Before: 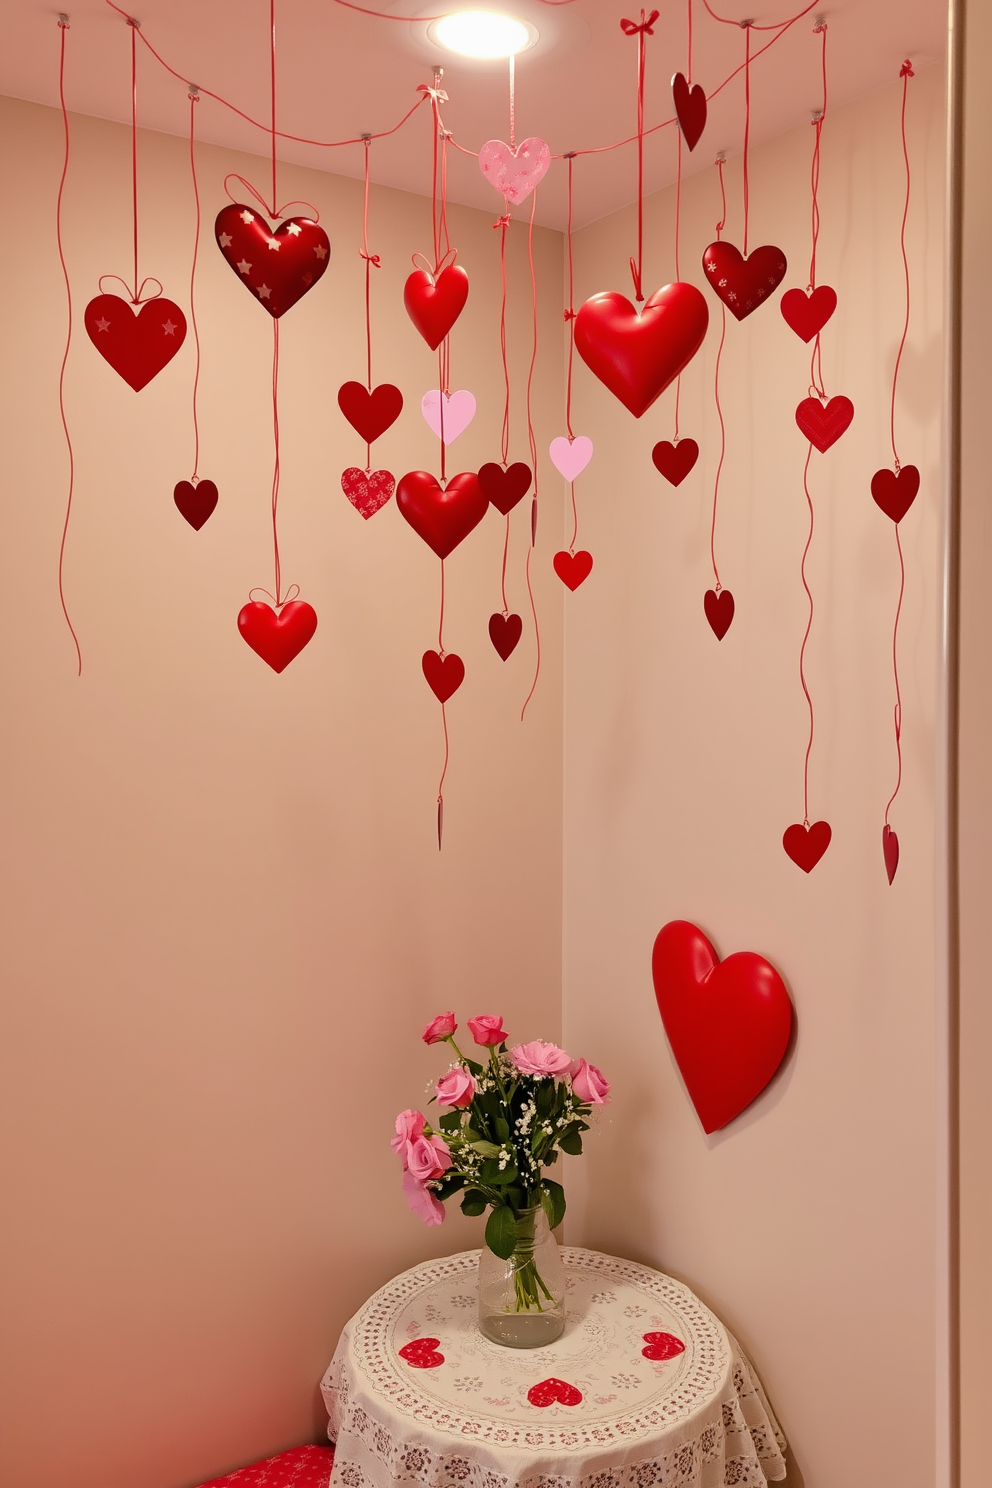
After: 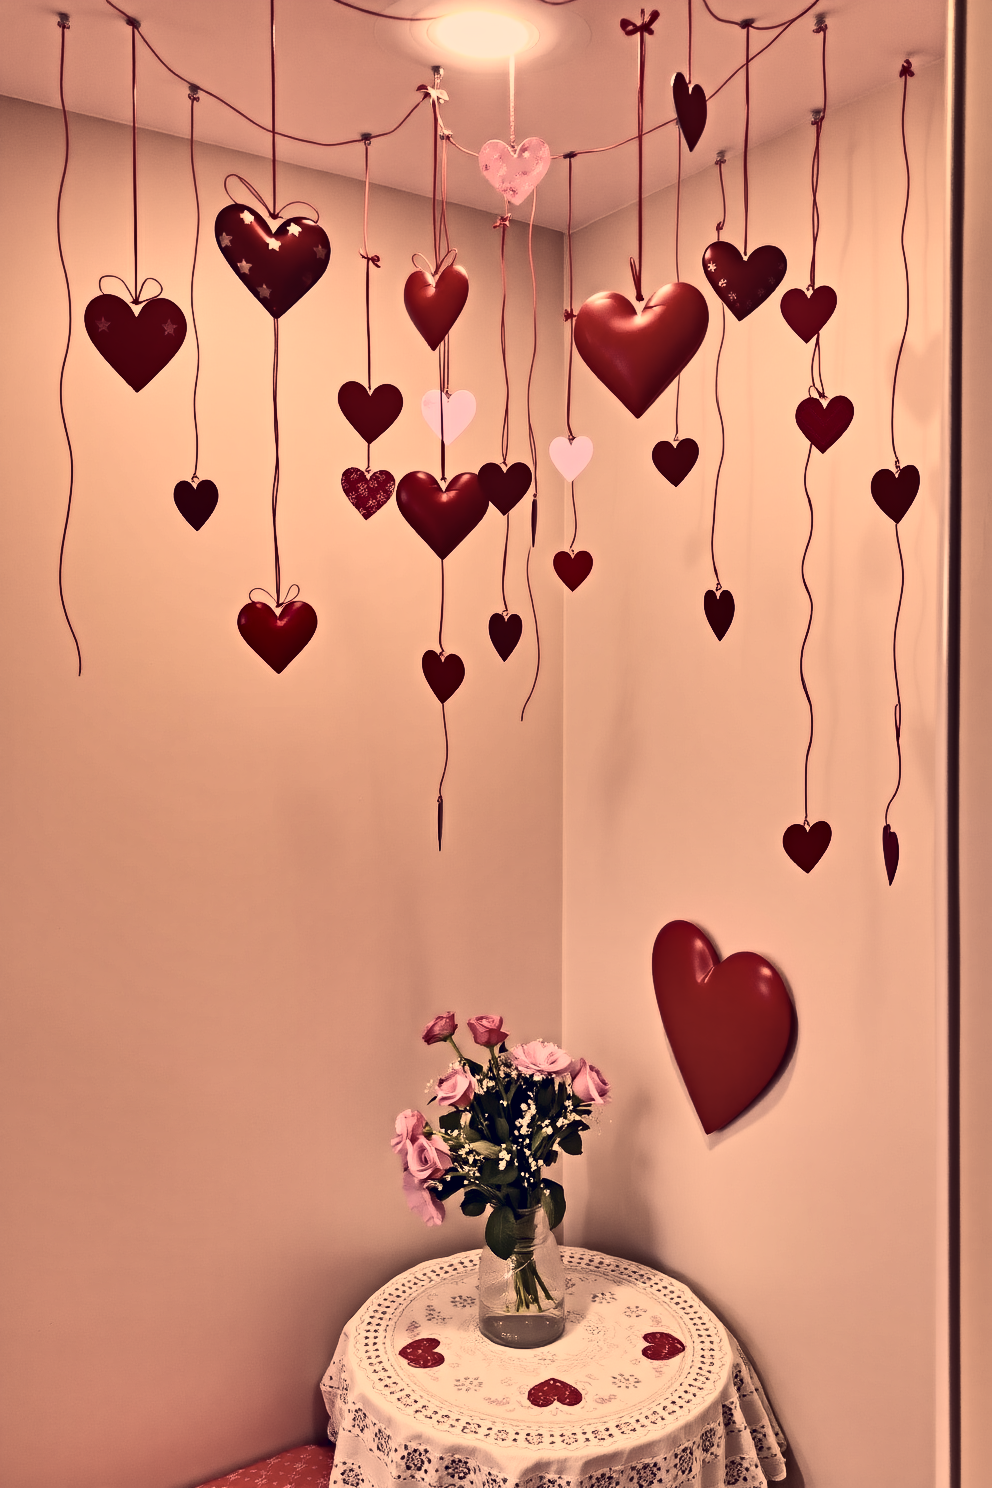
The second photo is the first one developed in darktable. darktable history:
exposure: exposure -0.04 EV, compensate exposure bias true, compensate highlight preservation false
color correction: highlights a* 19.82, highlights b* 28.13, shadows a* 3.44, shadows b* -17.21, saturation 0.756
contrast brightness saturation: contrast 0.254, saturation -0.323
shadows and highlights: radius 108.97, shadows 41.44, highlights -72.11, low approximation 0.01, soften with gaussian
contrast equalizer: y [[0.5, 0.5, 0.501, 0.63, 0.504, 0.5], [0.5 ×6], [0.5 ×6], [0 ×6], [0 ×6]]
base curve: curves: ch0 [(0, 0) (0.088, 0.125) (0.176, 0.251) (0.354, 0.501) (0.613, 0.749) (1, 0.877)]
